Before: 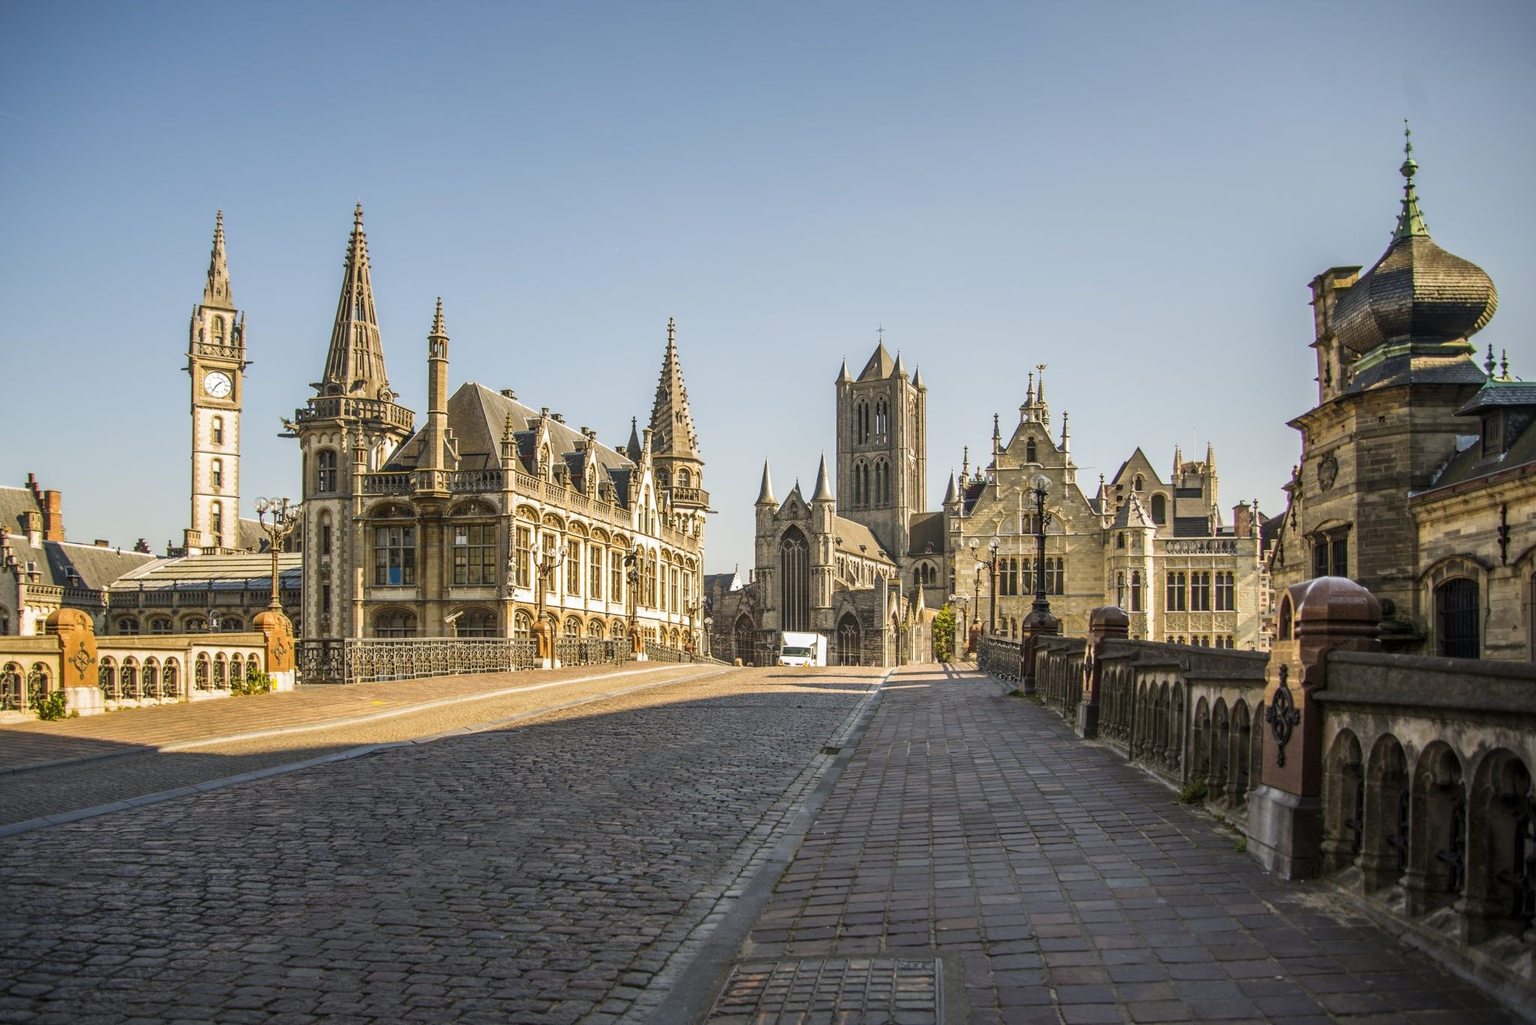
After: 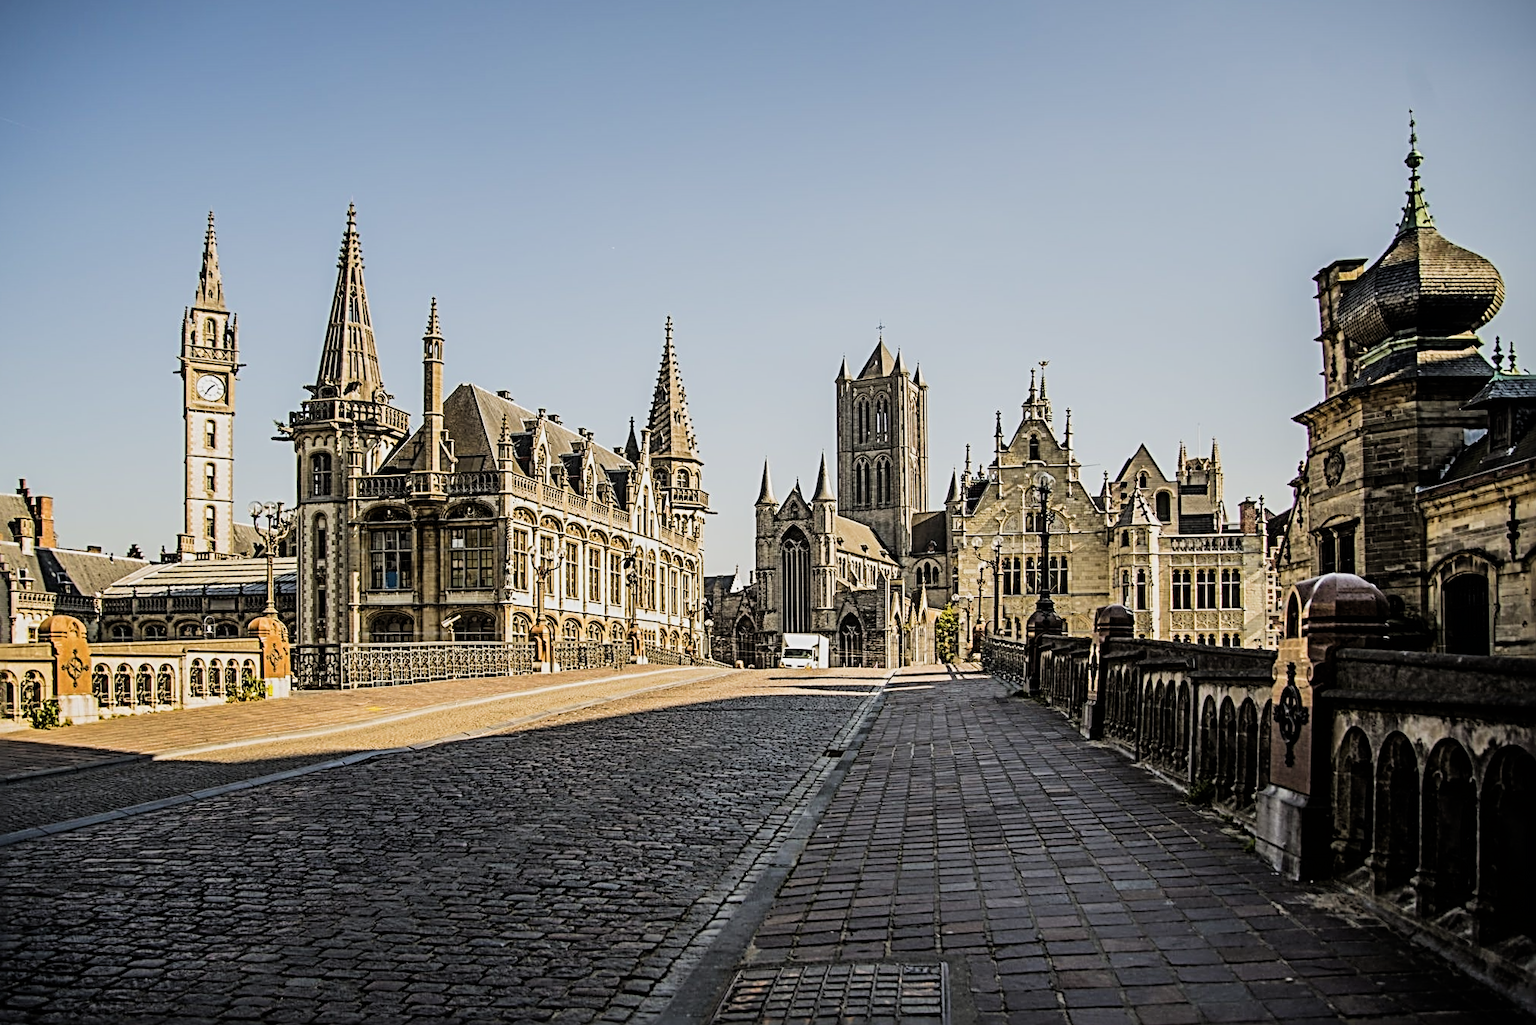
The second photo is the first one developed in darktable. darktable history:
filmic rgb: black relative exposure -5 EV, hardness 2.88, contrast 1.3, highlights saturation mix -30%
rotate and perspective: rotation -0.45°, automatic cropping original format, crop left 0.008, crop right 0.992, crop top 0.012, crop bottom 0.988
sharpen: radius 3.69, amount 0.928
